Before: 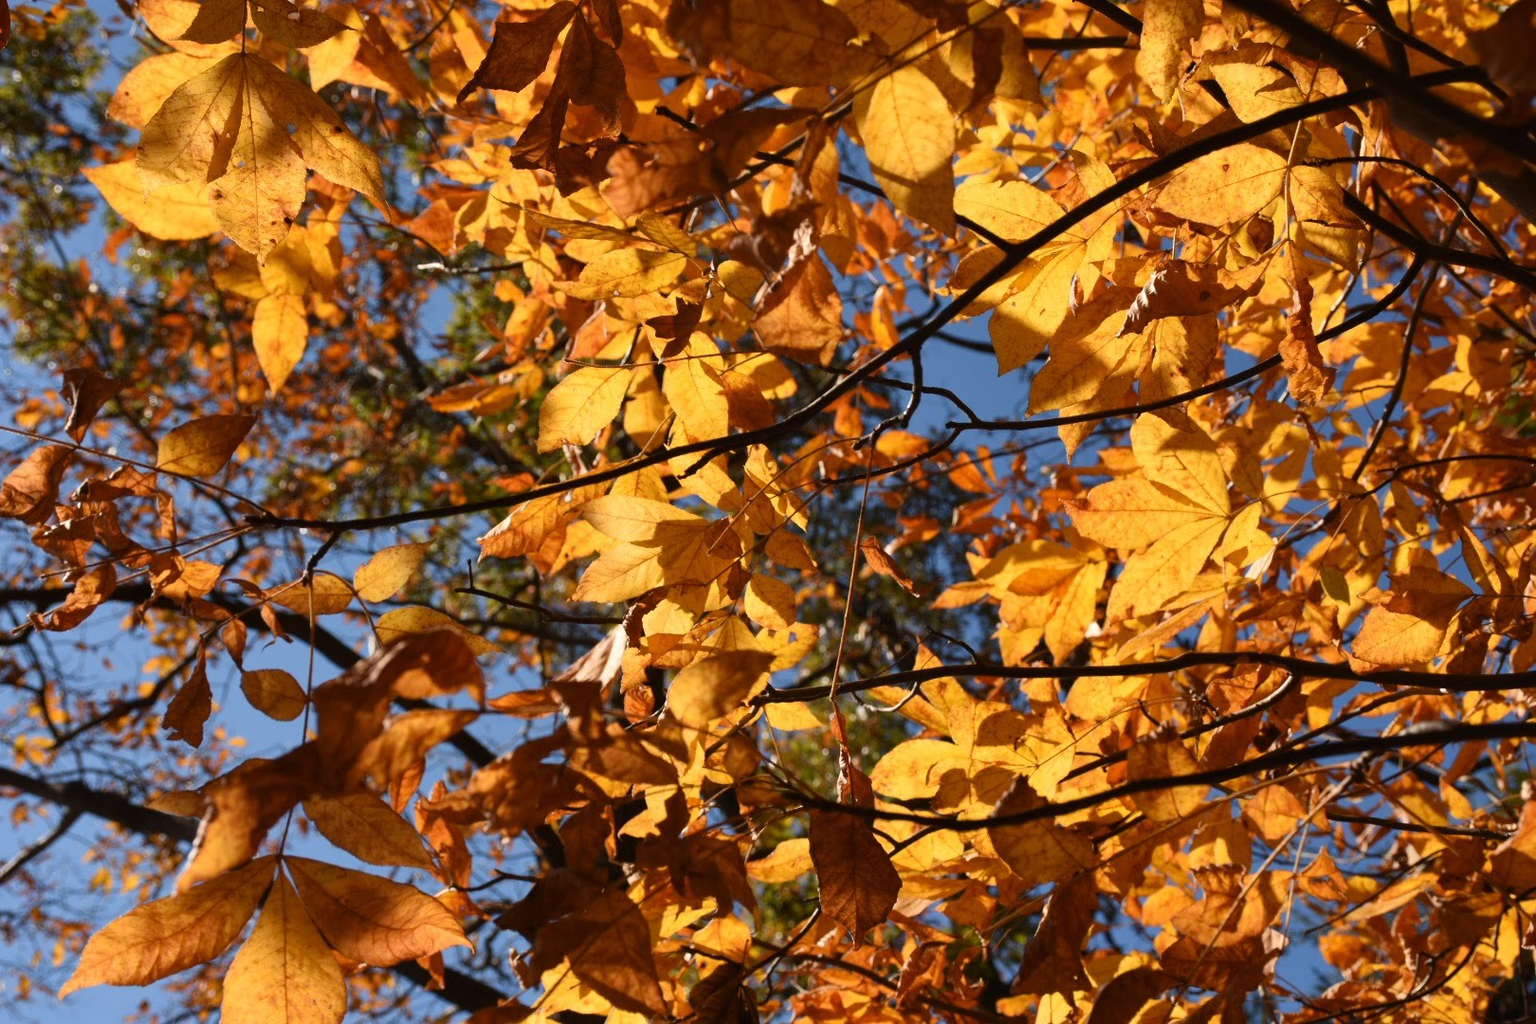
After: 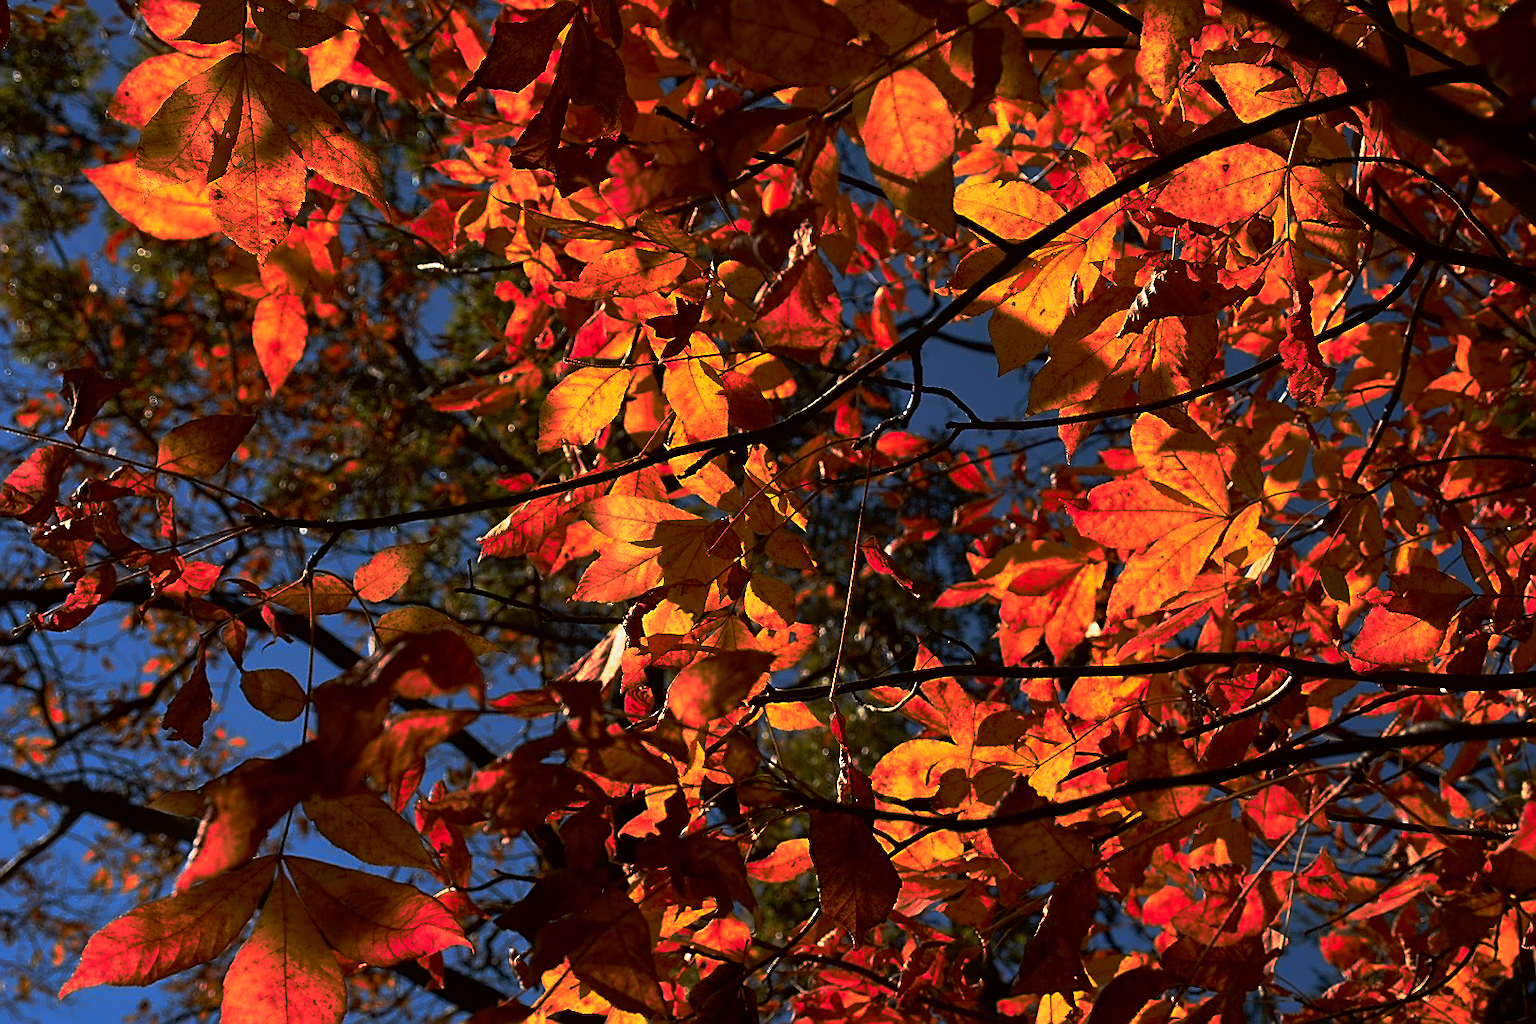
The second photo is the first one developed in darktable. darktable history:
base curve: curves: ch0 [(0, 0) (0.564, 0.291) (0.802, 0.731) (1, 1)], preserve colors none
tone curve: curves: ch0 [(0, 0) (0.068, 0.031) (0.175, 0.132) (0.337, 0.304) (0.498, 0.511) (0.748, 0.762) (0.993, 0.954)]; ch1 [(0, 0) (0.294, 0.184) (0.359, 0.34) (0.362, 0.35) (0.43, 0.41) (0.476, 0.457) (0.499, 0.5) (0.529, 0.523) (0.677, 0.762) (1, 1)]; ch2 [(0, 0) (0.431, 0.419) (0.495, 0.502) (0.524, 0.534) (0.557, 0.56) (0.634, 0.654) (0.728, 0.722) (1, 1)], color space Lab, independent channels, preserve colors none
sharpen: radius 1.398, amount 1.236, threshold 0.61
